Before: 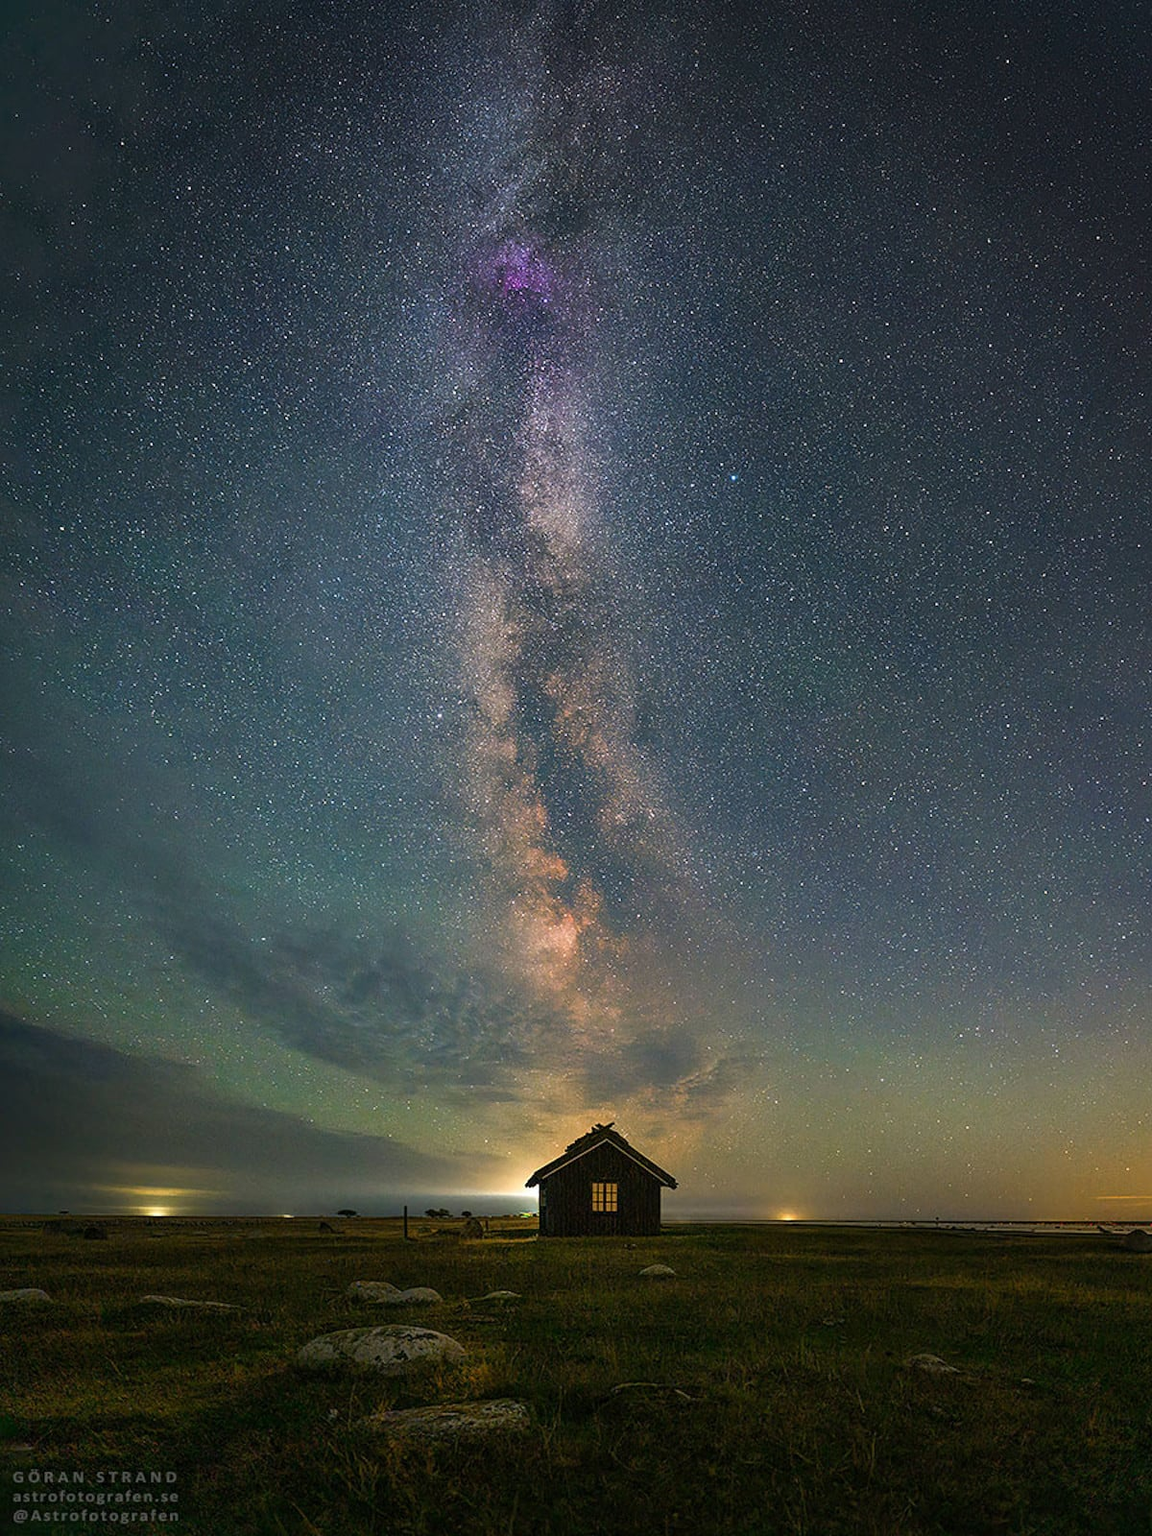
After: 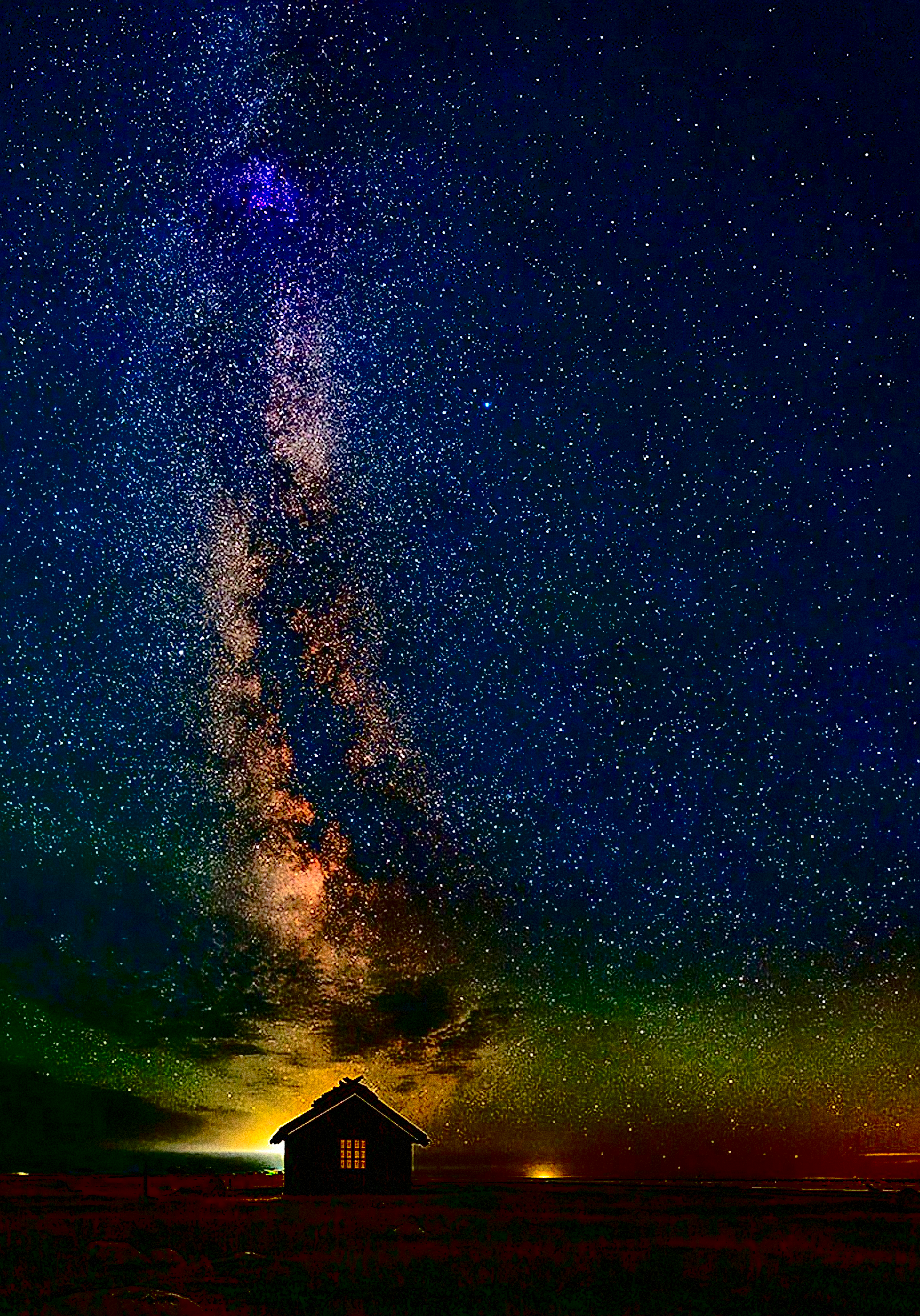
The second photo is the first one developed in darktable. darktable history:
shadows and highlights: on, module defaults
exposure: compensate highlight preservation false
sharpen: on, module defaults
contrast brightness saturation: contrast 0.77, brightness -1, saturation 1
crop: left 23.095%, top 5.827%, bottom 11.854%
grain: coarseness 14.49 ISO, strength 48.04%, mid-tones bias 35%
